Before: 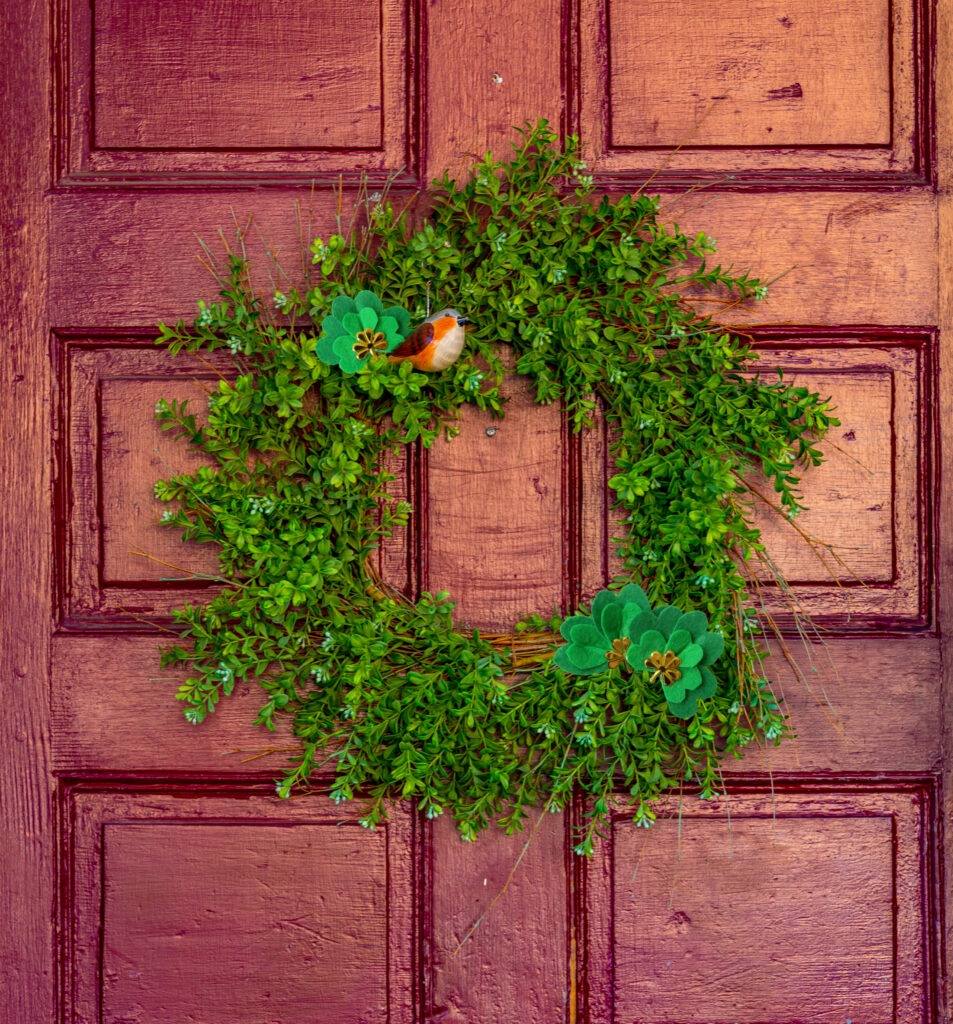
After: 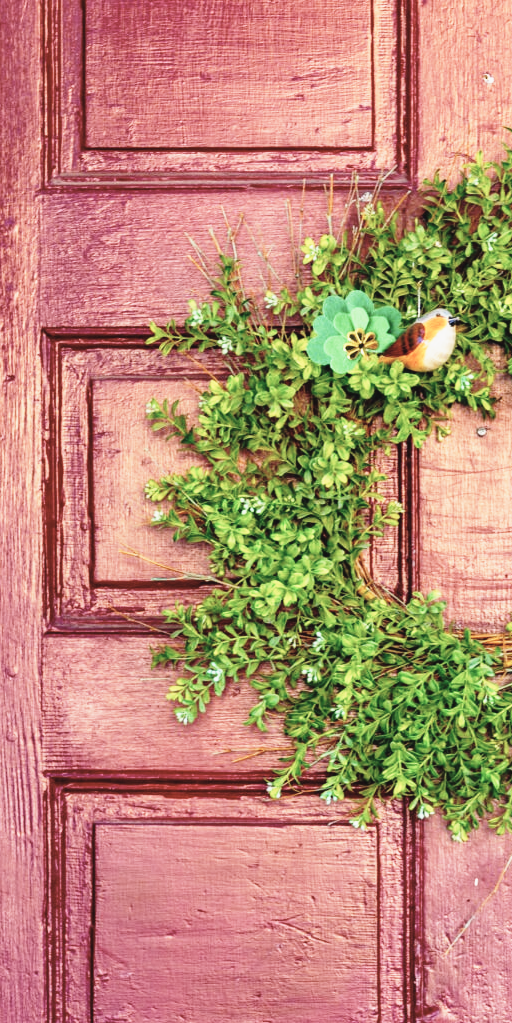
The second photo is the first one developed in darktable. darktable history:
crop: left 0.949%, right 45.307%, bottom 0.089%
base curve: curves: ch0 [(0, 0) (0.026, 0.03) (0.109, 0.232) (0.351, 0.748) (0.669, 0.968) (1, 1)], preserve colors none
contrast brightness saturation: contrast -0.05, saturation -0.391
exposure: black level correction -0.001, exposure 0.541 EV, compensate highlight preservation false
